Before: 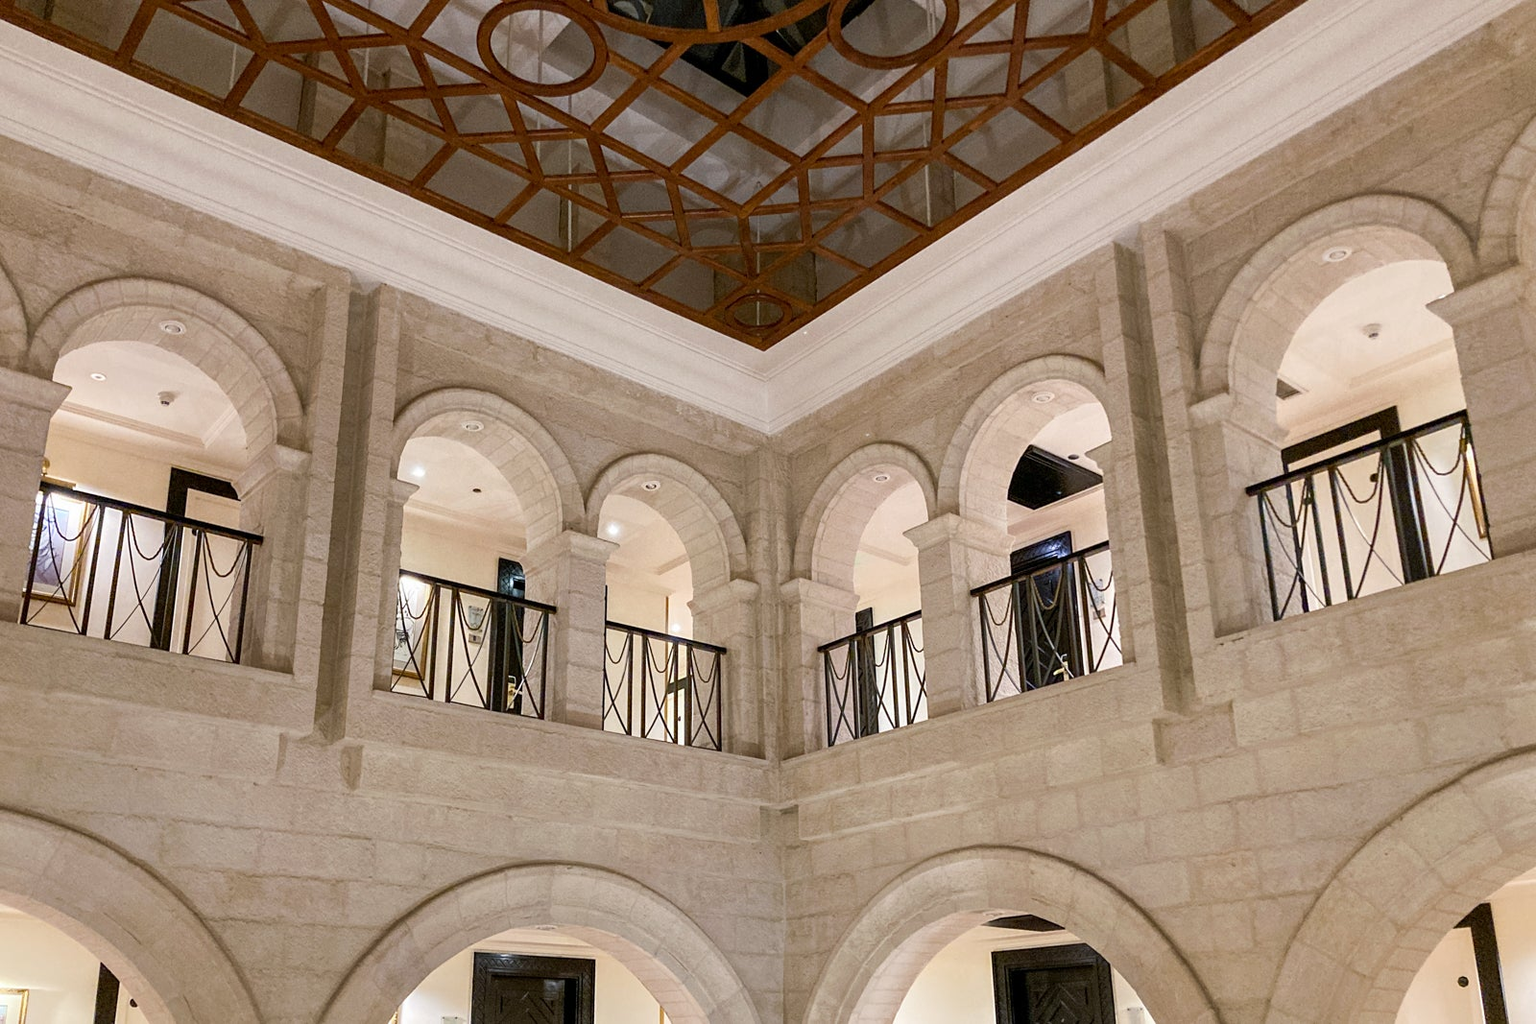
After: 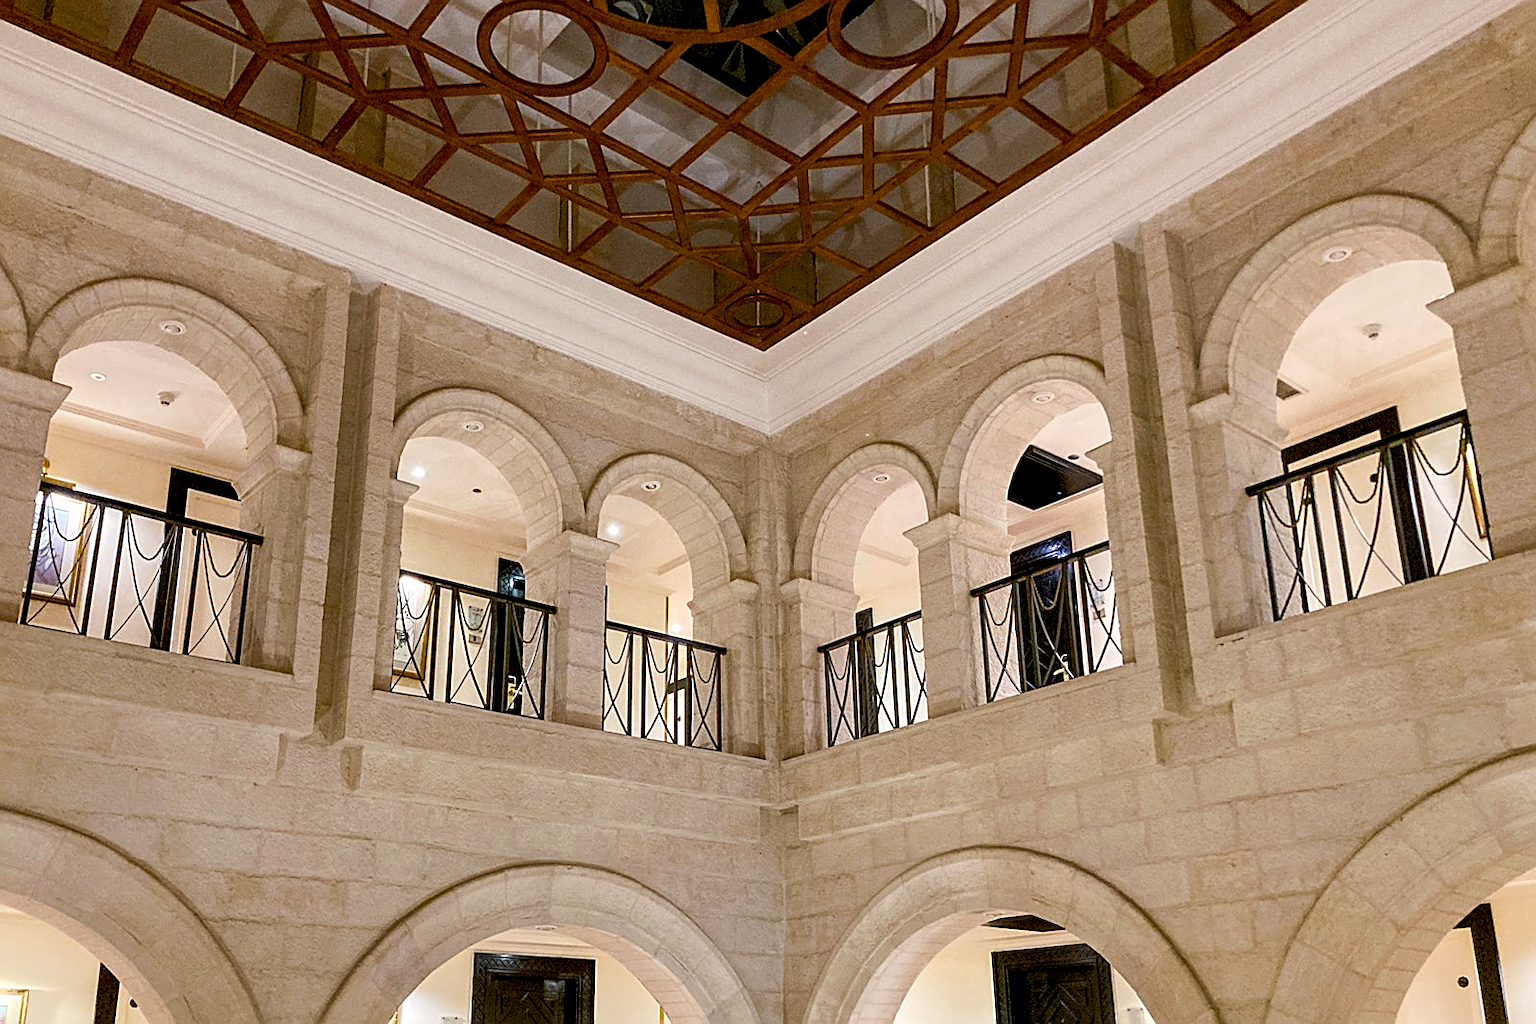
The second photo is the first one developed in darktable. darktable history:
color balance rgb: linear chroma grading › shadows -8%, linear chroma grading › global chroma 10%, perceptual saturation grading › global saturation 2%, perceptual saturation grading › highlights -2%, perceptual saturation grading › mid-tones 4%, perceptual saturation grading › shadows 8%, perceptual brilliance grading › global brilliance 2%, perceptual brilliance grading › highlights -4%, global vibrance 16%, saturation formula JzAzBz (2021)
exposure: black level correction 0.009, exposure 0.119 EV, compensate highlight preservation false
sharpen: on, module defaults
